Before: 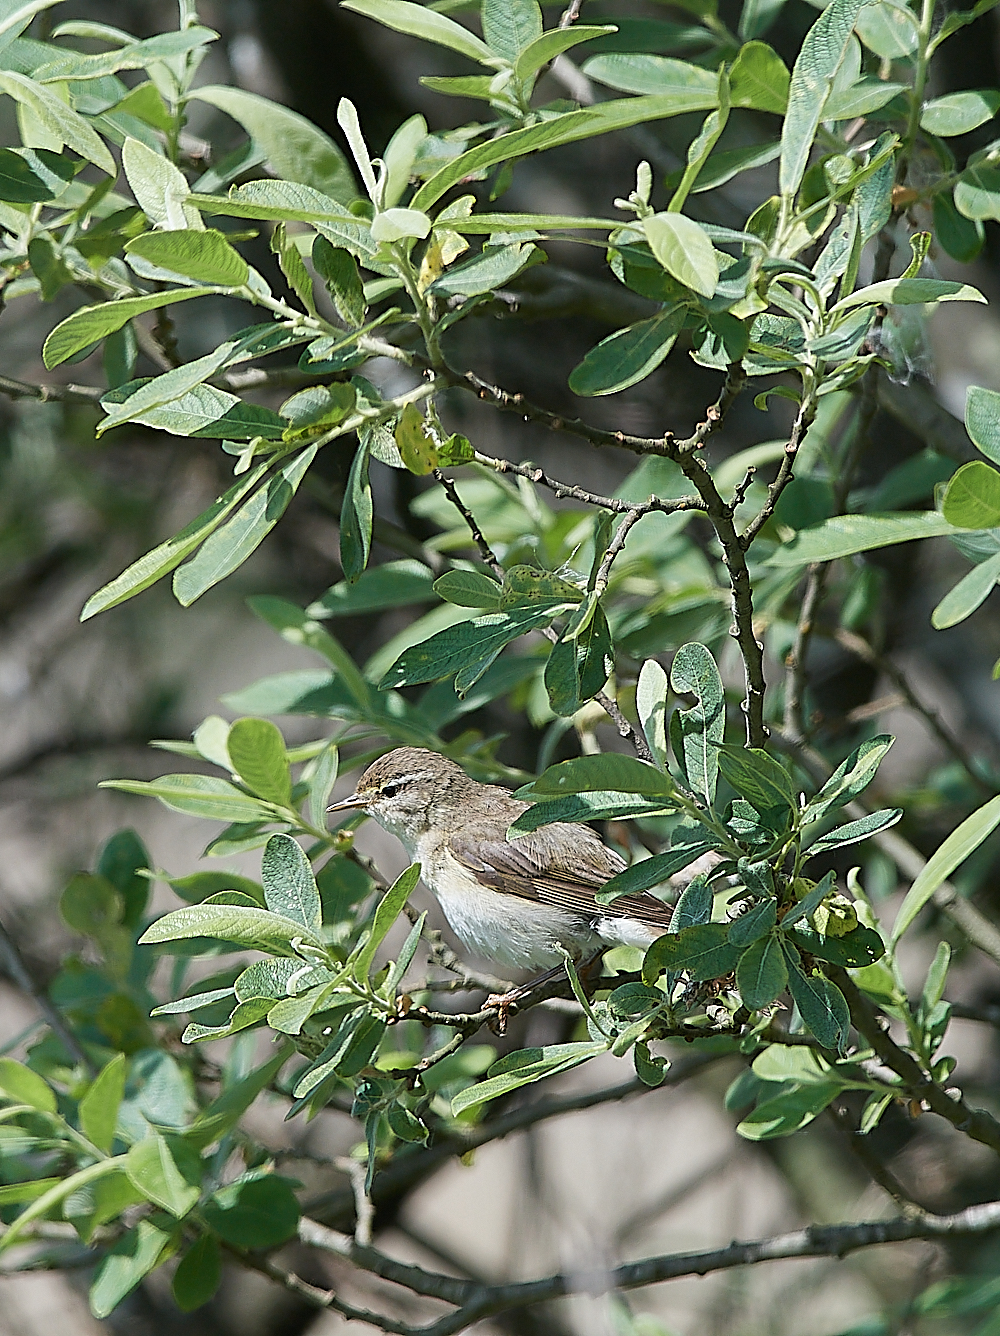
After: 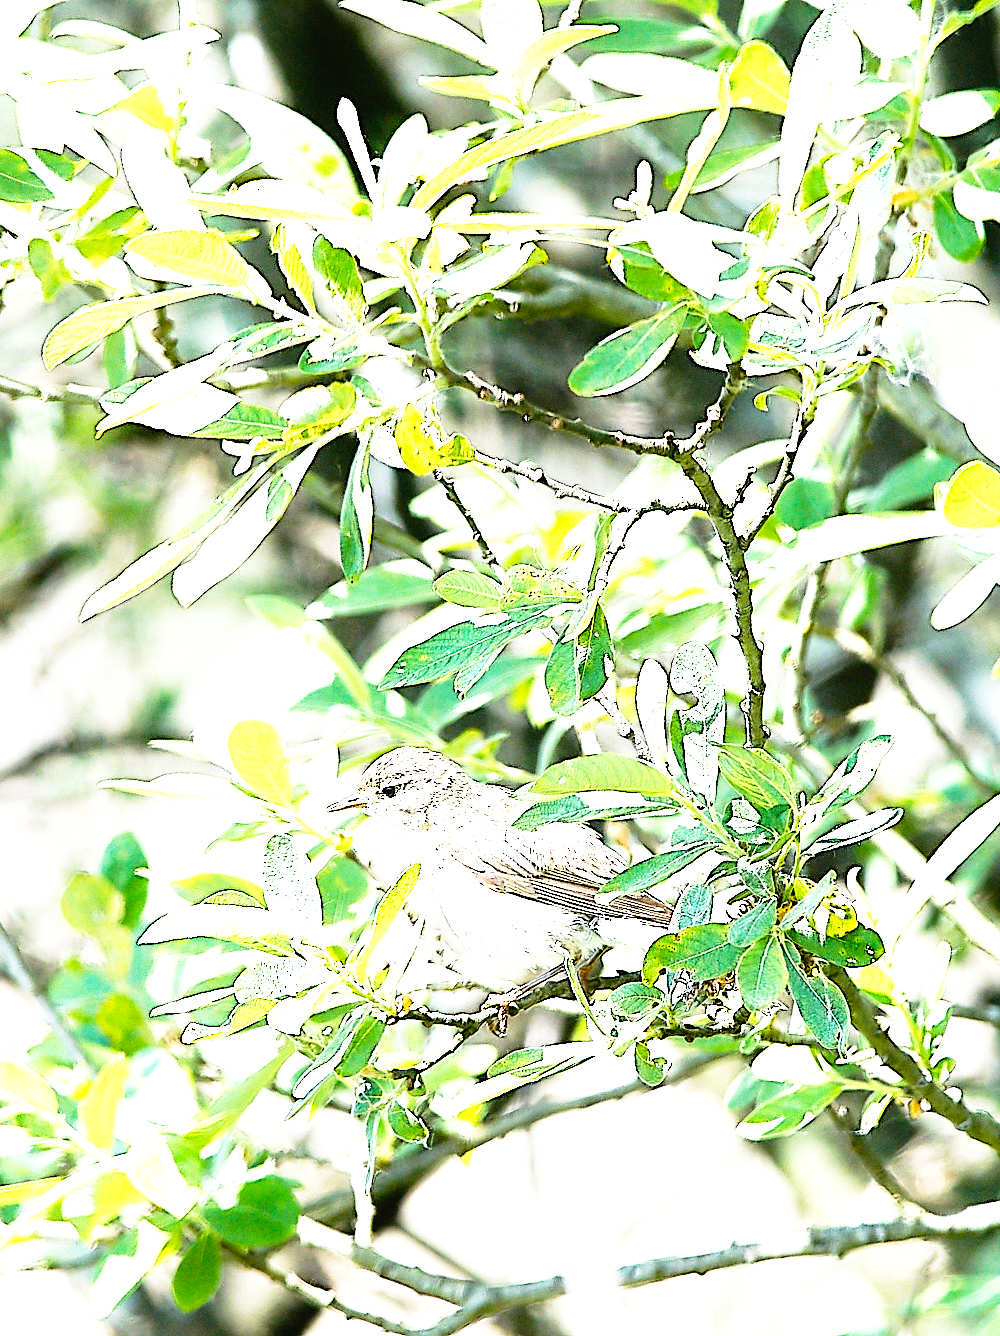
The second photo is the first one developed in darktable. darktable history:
color balance rgb: perceptual saturation grading › global saturation 19.874%, perceptual brilliance grading › highlights 9.706%, perceptual brilliance grading › mid-tones 5.189%, global vibrance 20%
base curve: curves: ch0 [(0, 0) (0.012, 0.01) (0.073, 0.168) (0.31, 0.711) (0.645, 0.957) (1, 1)], preserve colors none
exposure: black level correction 0, exposure 1.2 EV, compensate exposure bias true, compensate highlight preservation false
tone equalizer: -8 EV -0.779 EV, -7 EV -0.704 EV, -6 EV -0.579 EV, -5 EV -0.41 EV, -3 EV 0.386 EV, -2 EV 0.6 EV, -1 EV 0.691 EV, +0 EV 0.778 EV
